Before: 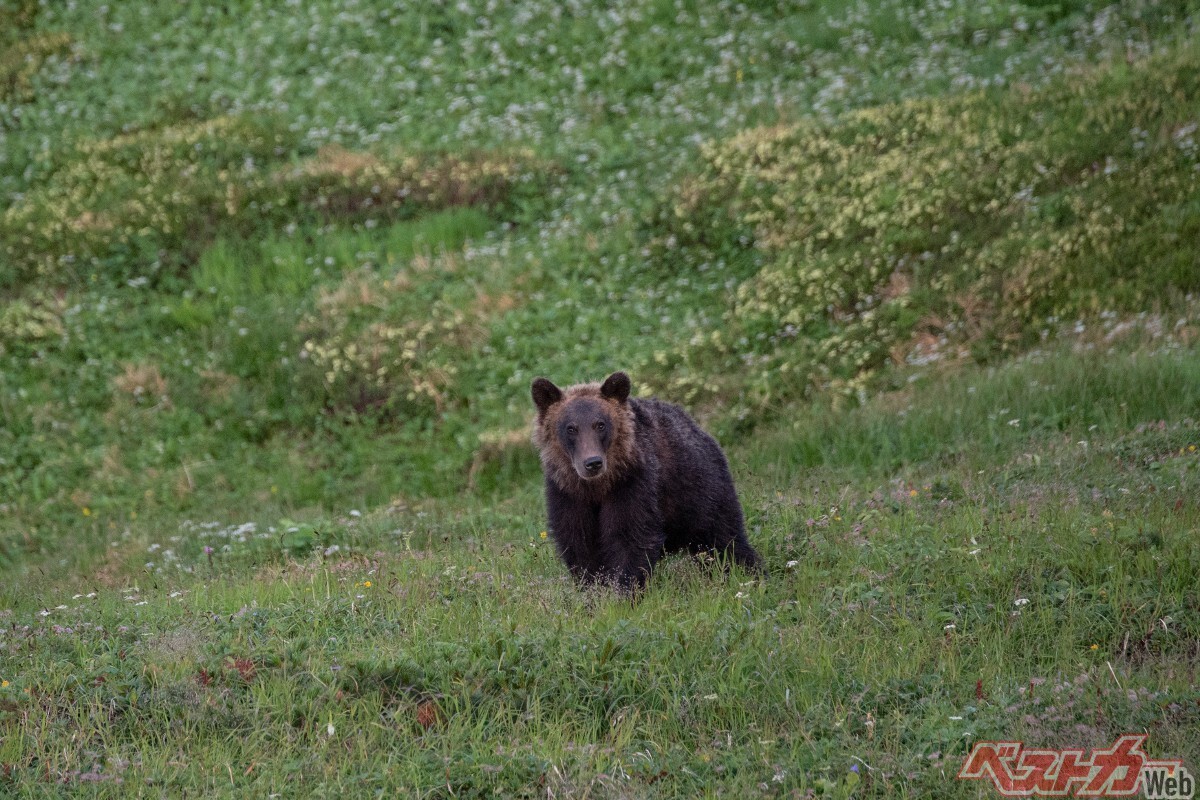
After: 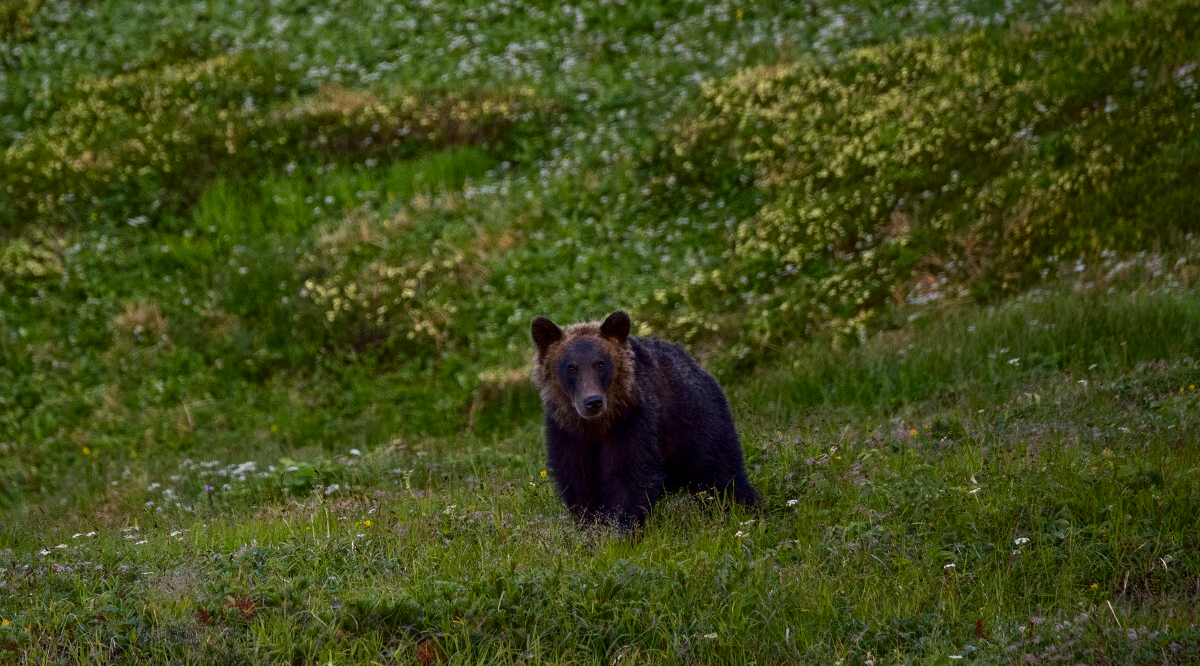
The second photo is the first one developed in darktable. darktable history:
contrast brightness saturation: contrast 0.1, brightness -0.26, saturation 0.14
color contrast: green-magenta contrast 0.85, blue-yellow contrast 1.25, unbound 0
crop: top 7.625%, bottom 8.027%
exposure: exposure 0.128 EV, compensate highlight preservation false
